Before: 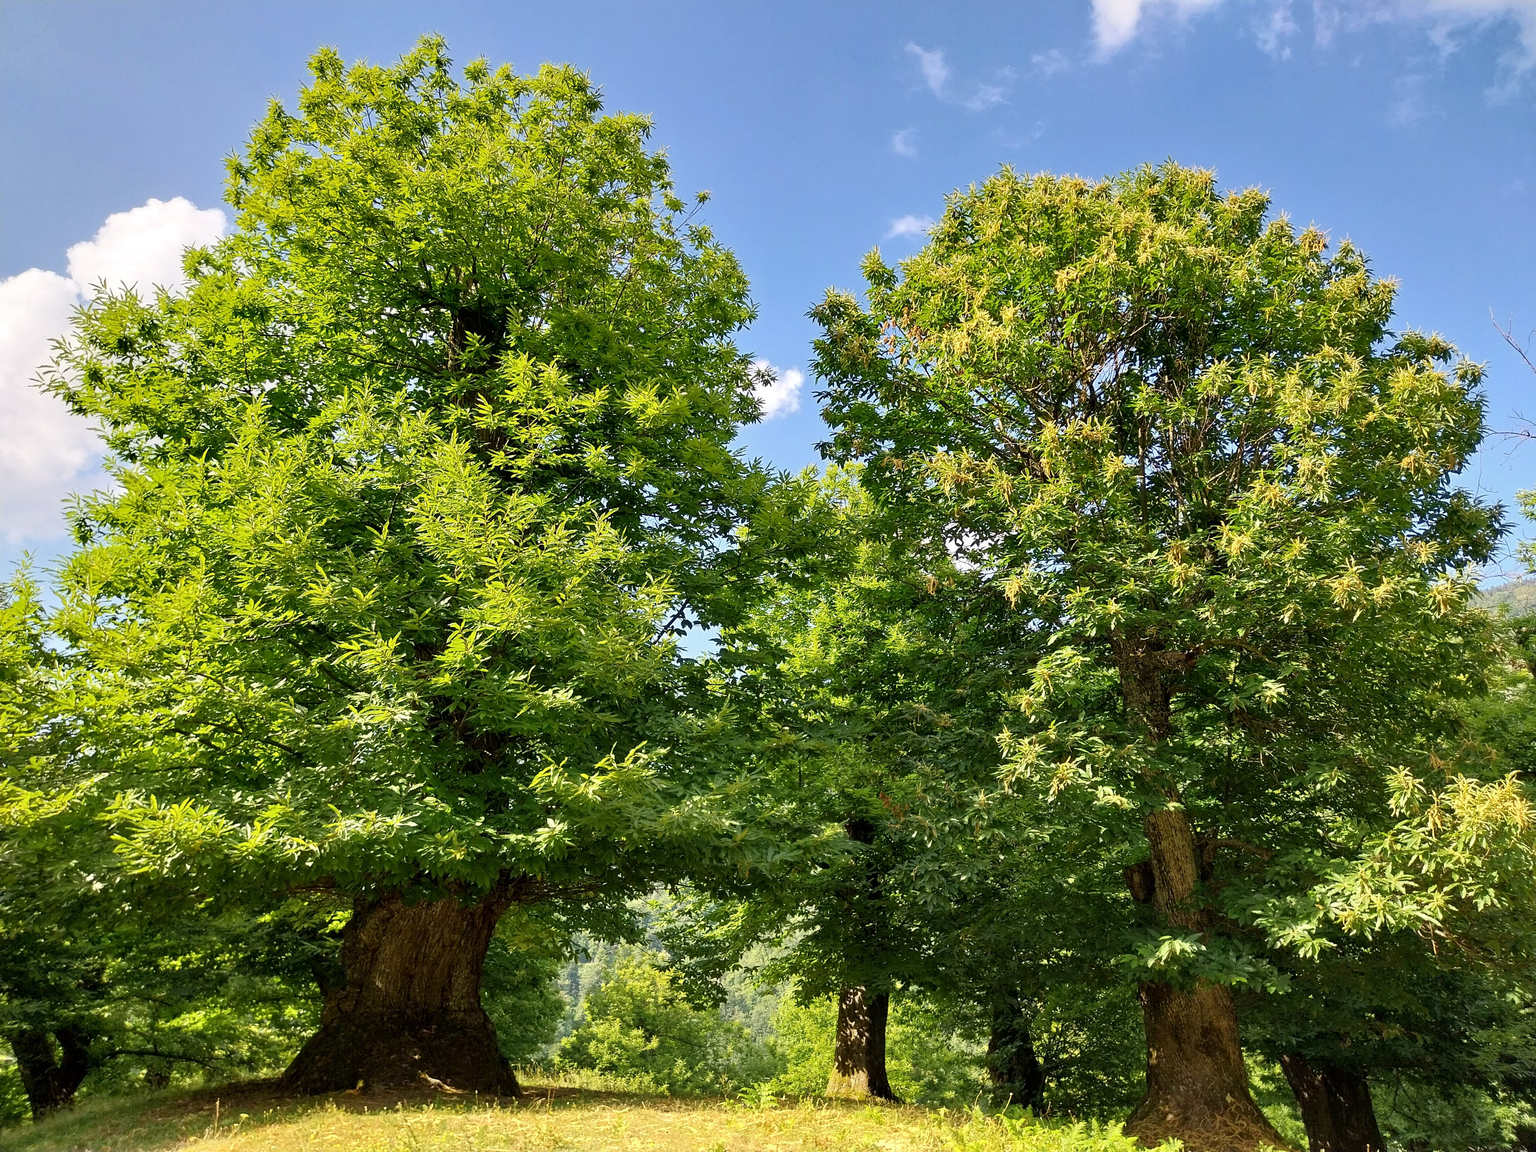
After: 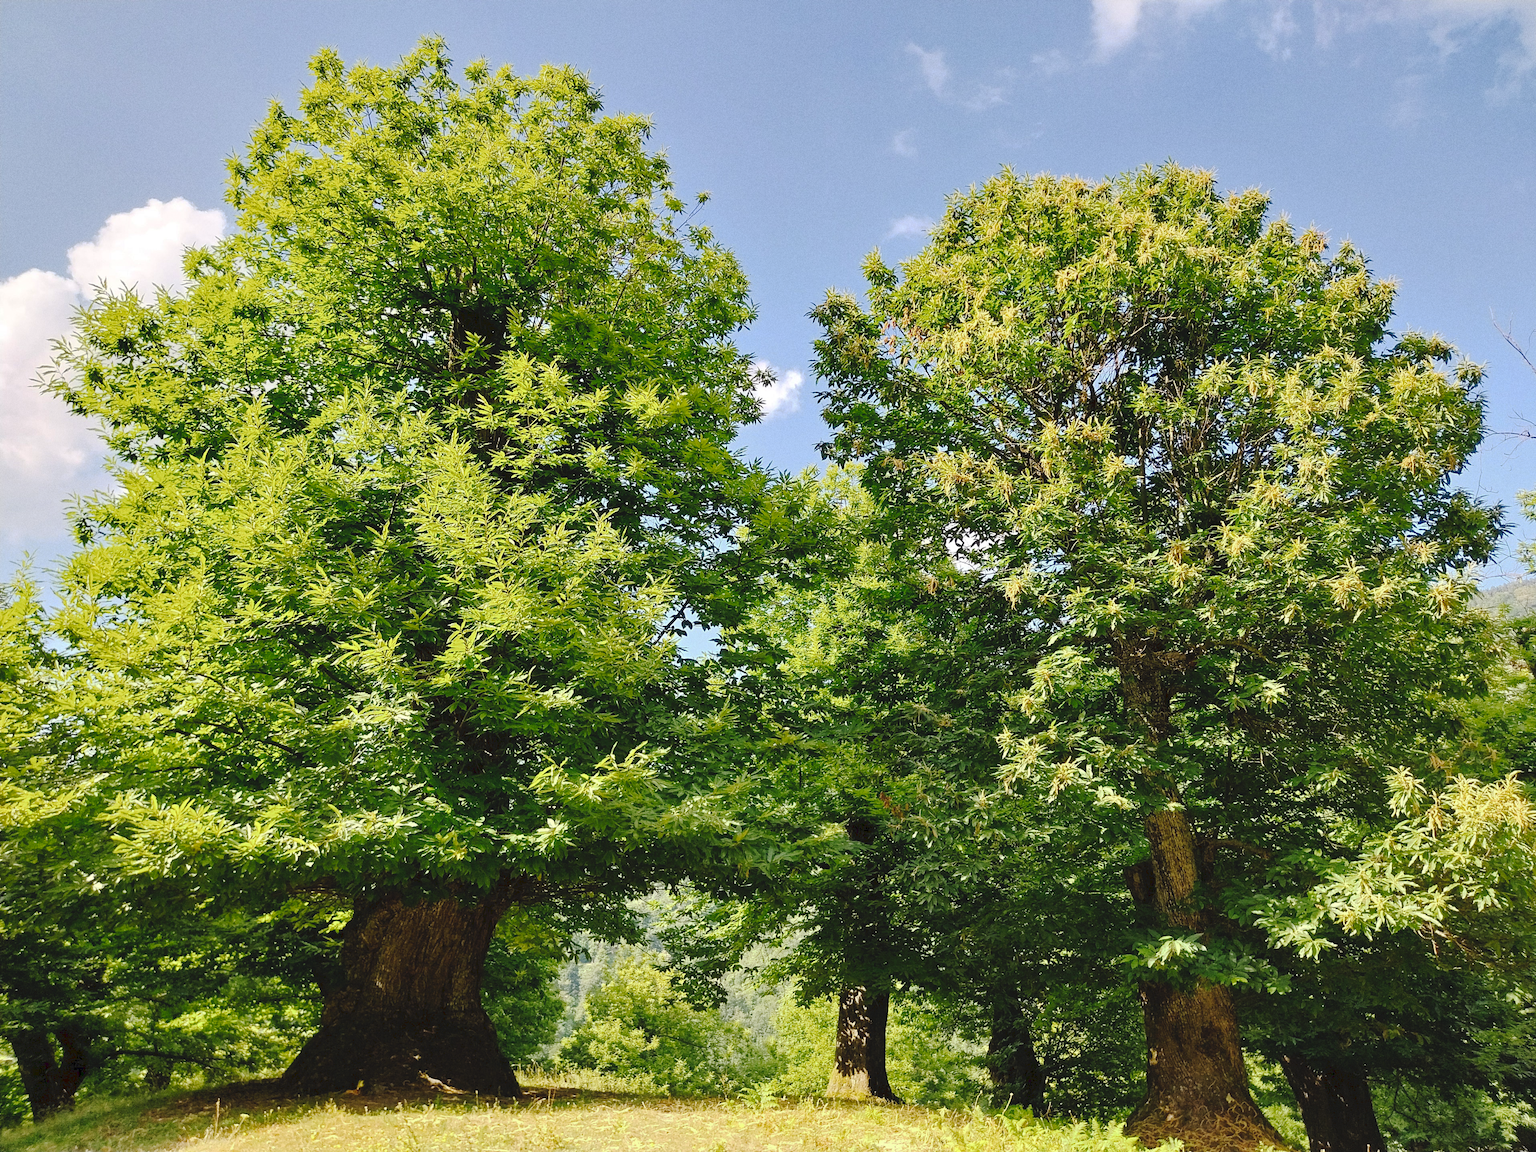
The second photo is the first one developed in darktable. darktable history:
color contrast: green-magenta contrast 0.96
tone curve: curves: ch0 [(0, 0) (0.003, 0.077) (0.011, 0.08) (0.025, 0.083) (0.044, 0.095) (0.069, 0.106) (0.1, 0.12) (0.136, 0.144) (0.177, 0.185) (0.224, 0.231) (0.277, 0.297) (0.335, 0.382) (0.399, 0.471) (0.468, 0.553) (0.543, 0.623) (0.623, 0.689) (0.709, 0.75) (0.801, 0.81) (0.898, 0.873) (1, 1)], preserve colors none
grain: coarseness 0.09 ISO
